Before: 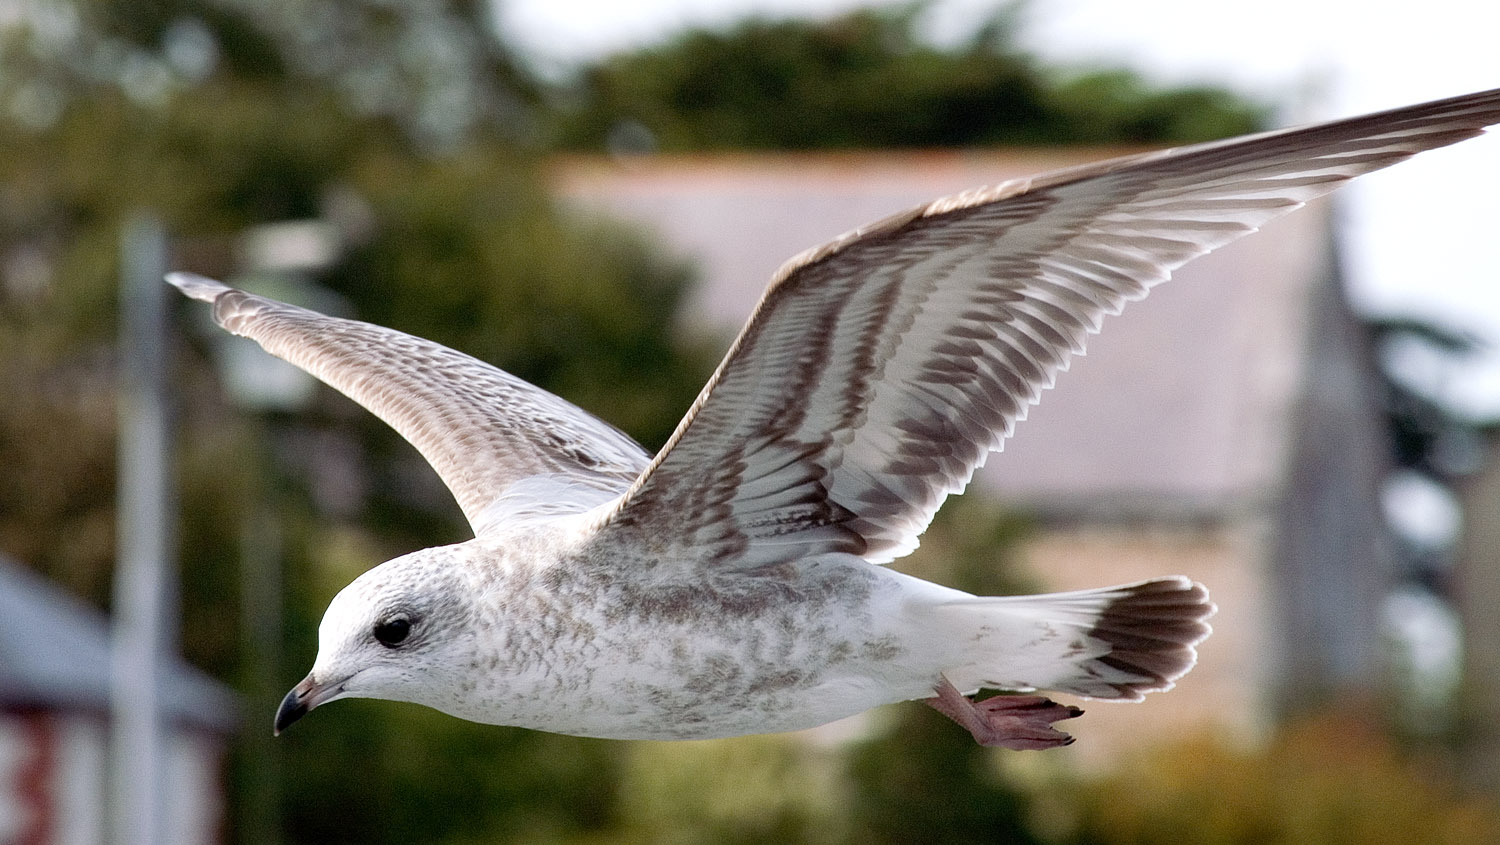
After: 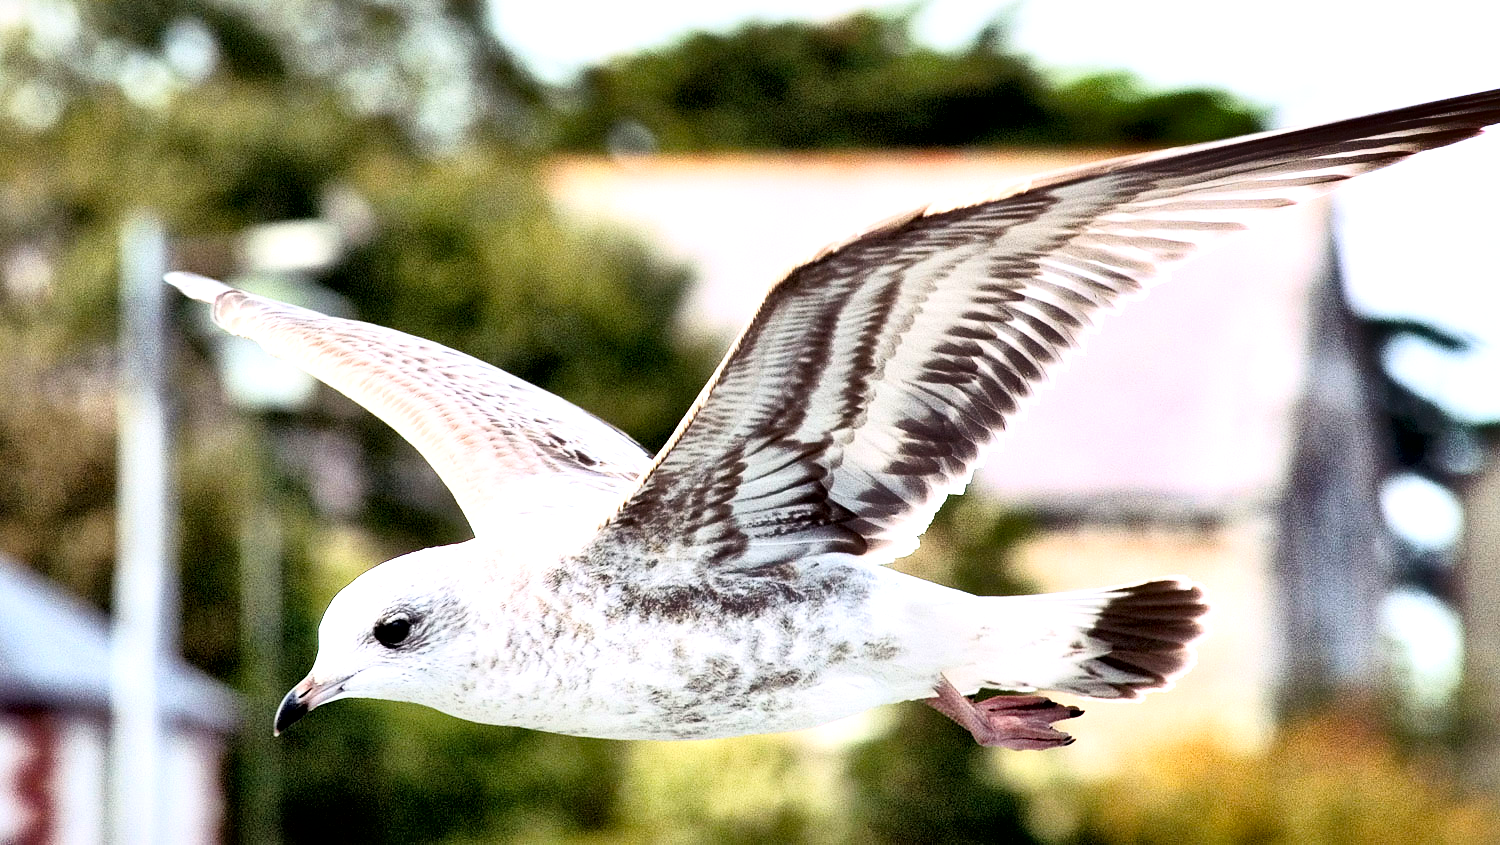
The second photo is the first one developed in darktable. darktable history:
local contrast: mode bilateral grid, contrast 51, coarseness 49, detail 150%, midtone range 0.2
base curve: curves: ch0 [(0, 0) (0.012, 0.01) (0.073, 0.168) (0.31, 0.711) (0.645, 0.957) (1, 1)]
shadows and highlights: radius 109.36, shadows 45.1, highlights -66.9, low approximation 0.01, soften with gaussian
tone equalizer: on, module defaults
exposure: black level correction 0.001, exposure 0.499 EV, compensate highlight preservation false
